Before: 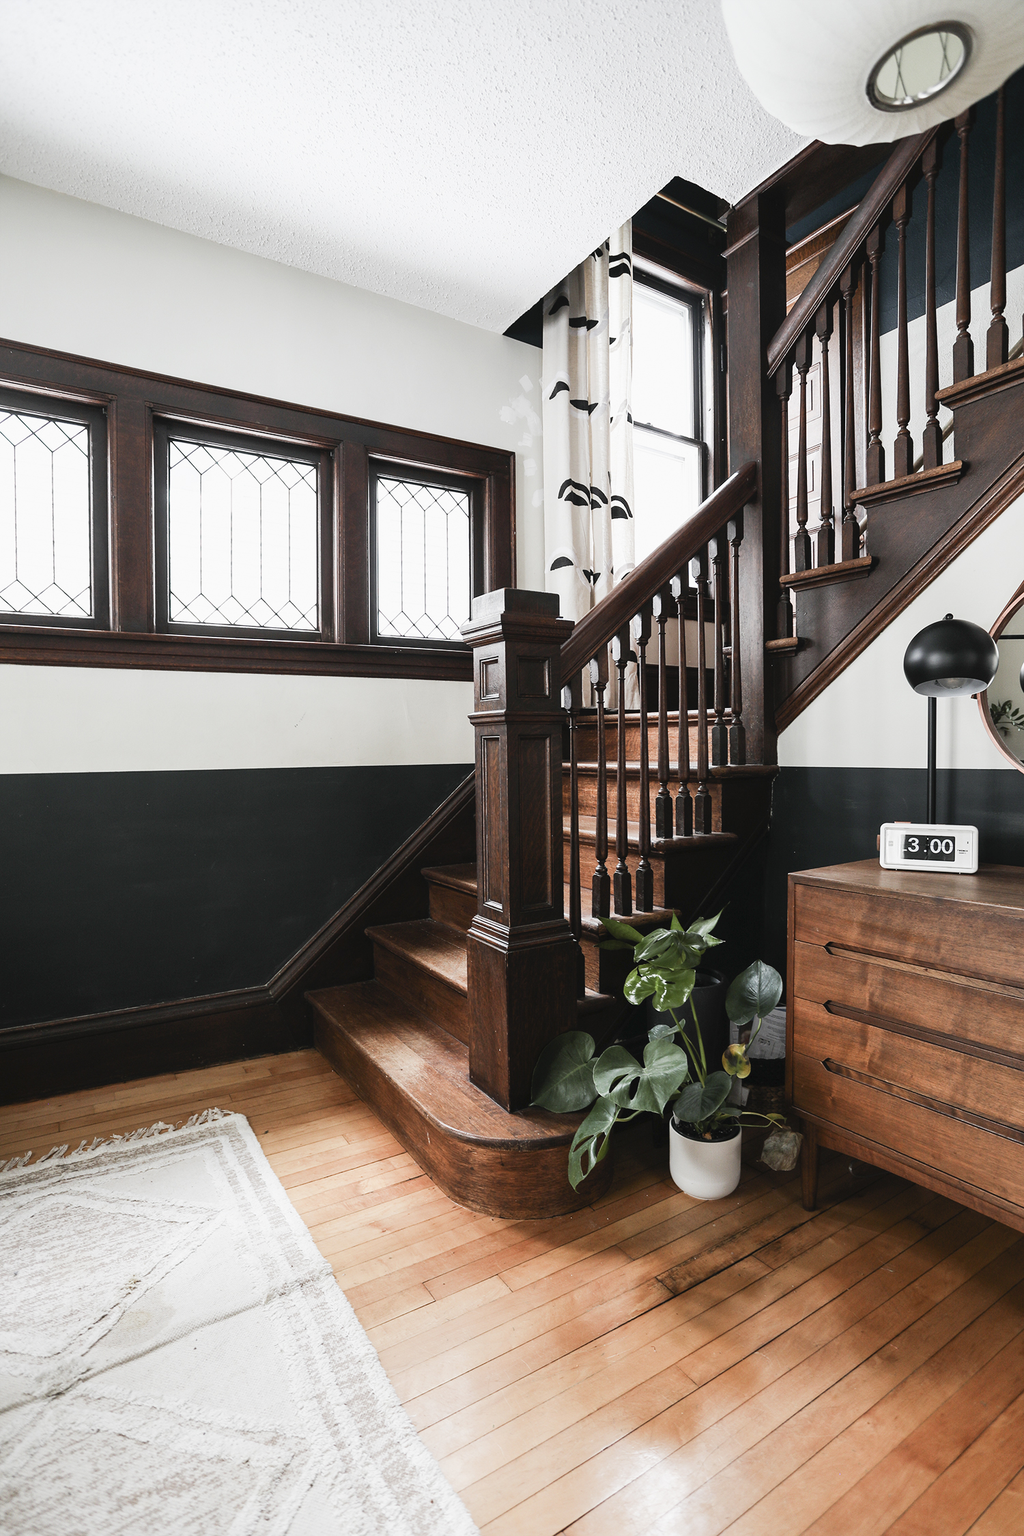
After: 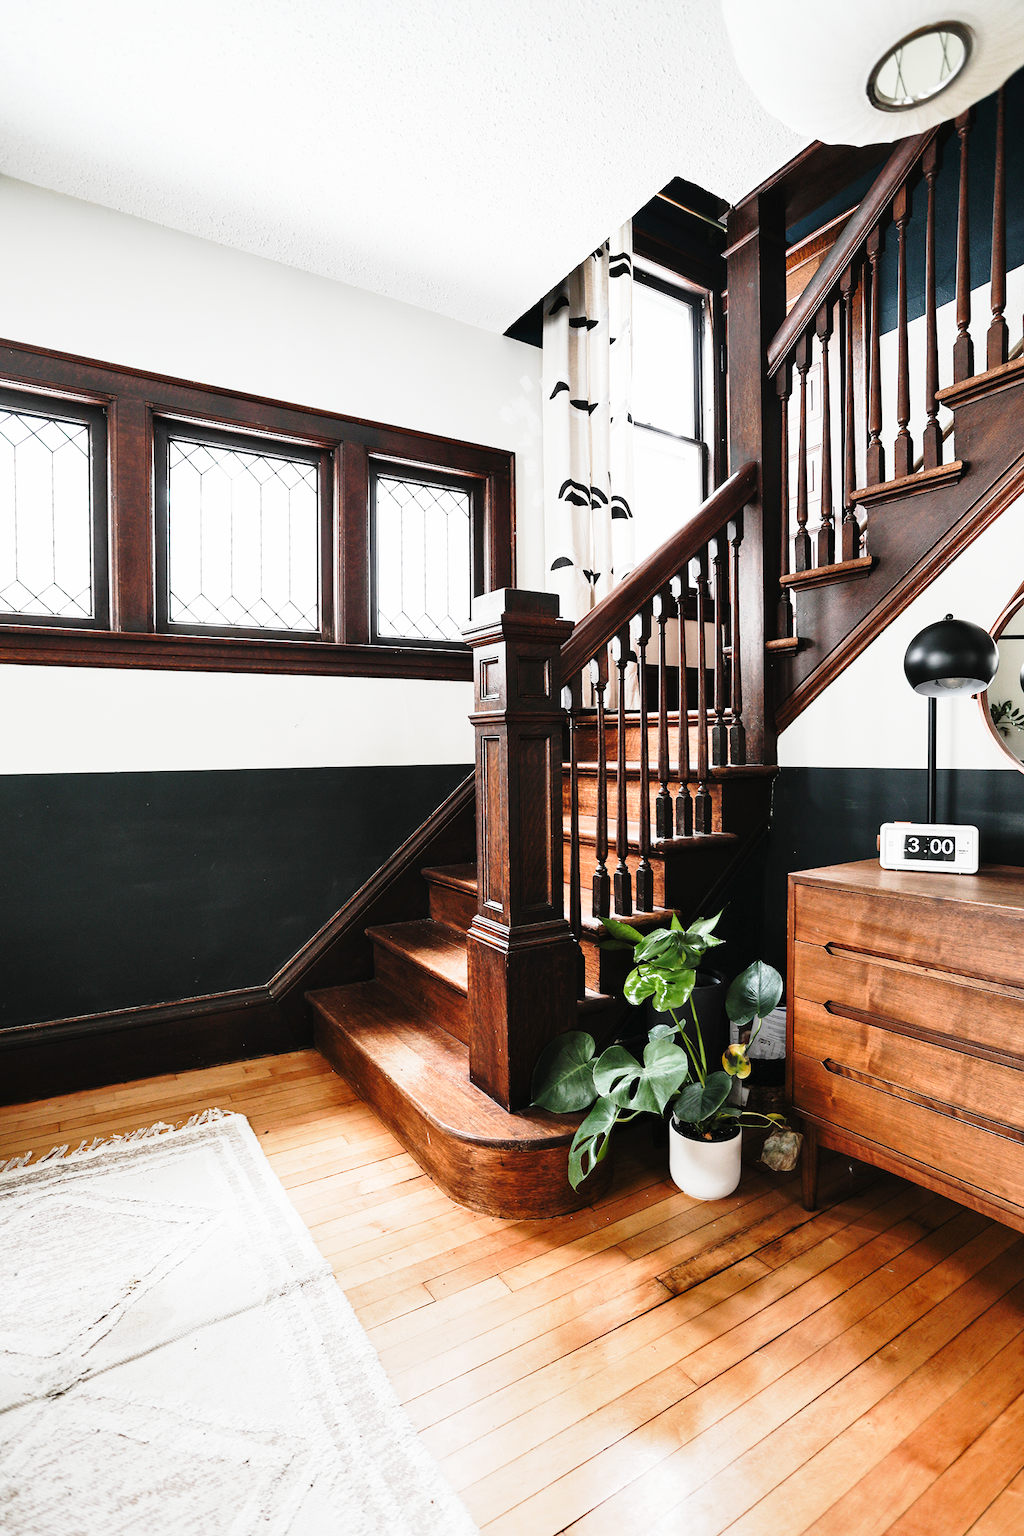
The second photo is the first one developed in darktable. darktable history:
base curve: curves: ch0 [(0, 0) (0.028, 0.03) (0.121, 0.232) (0.46, 0.748) (0.859, 0.968) (1, 1)], preserve colors none
shadows and highlights: shadows 49.3, highlights -41.68, soften with gaussian
